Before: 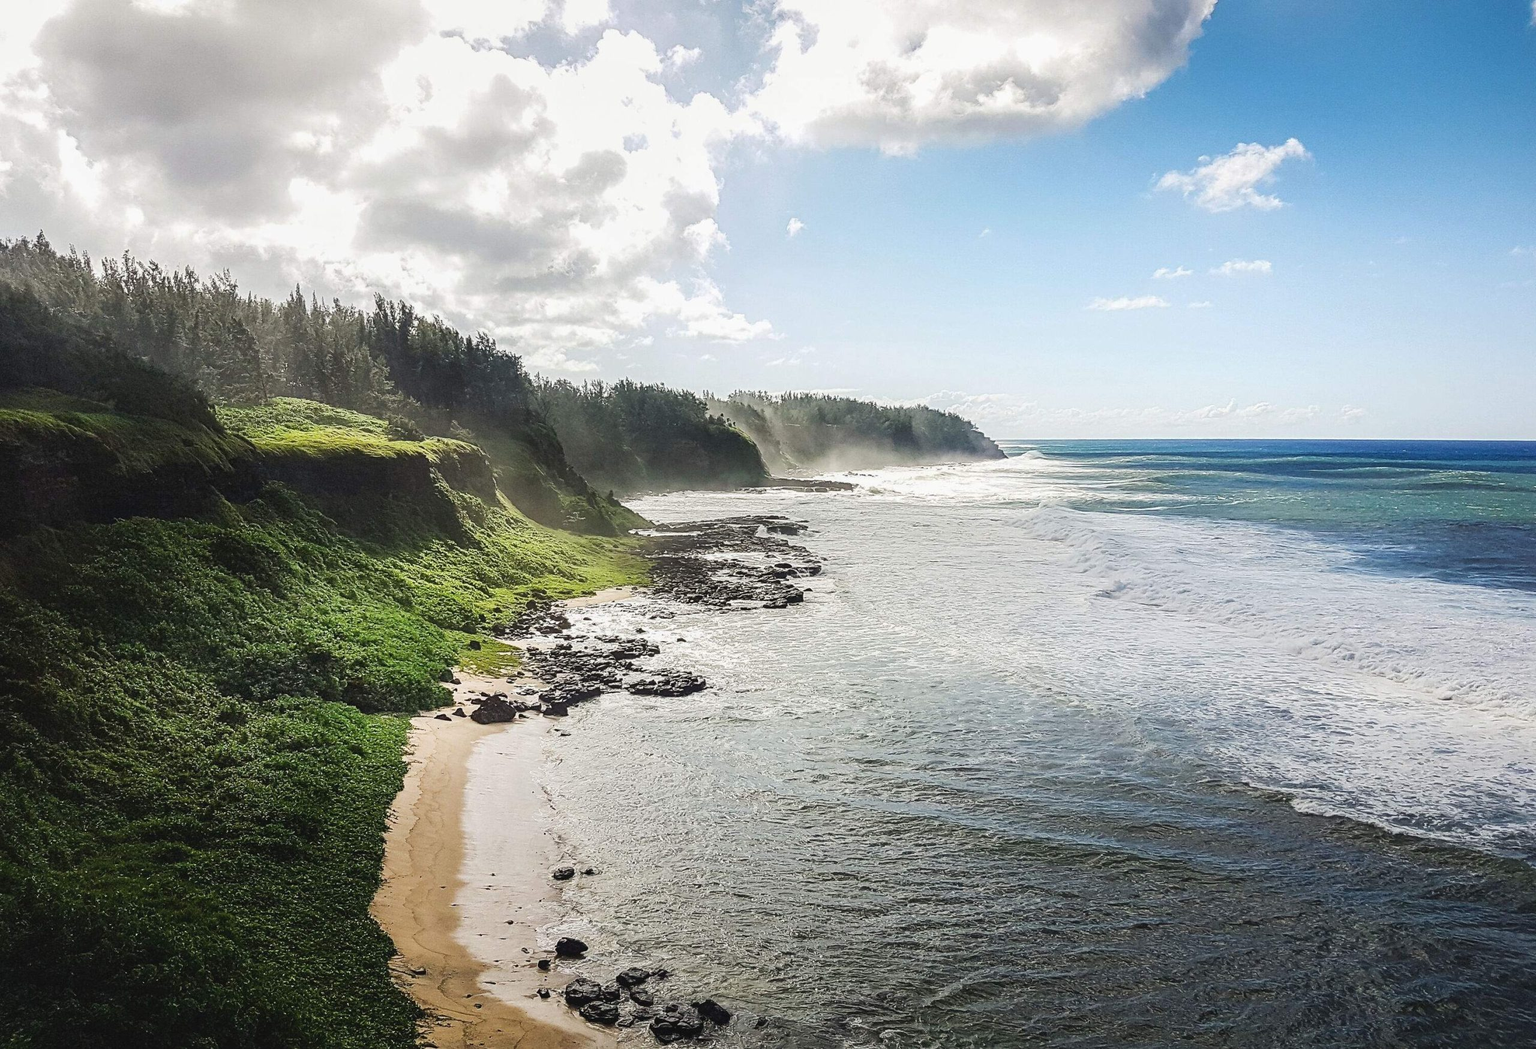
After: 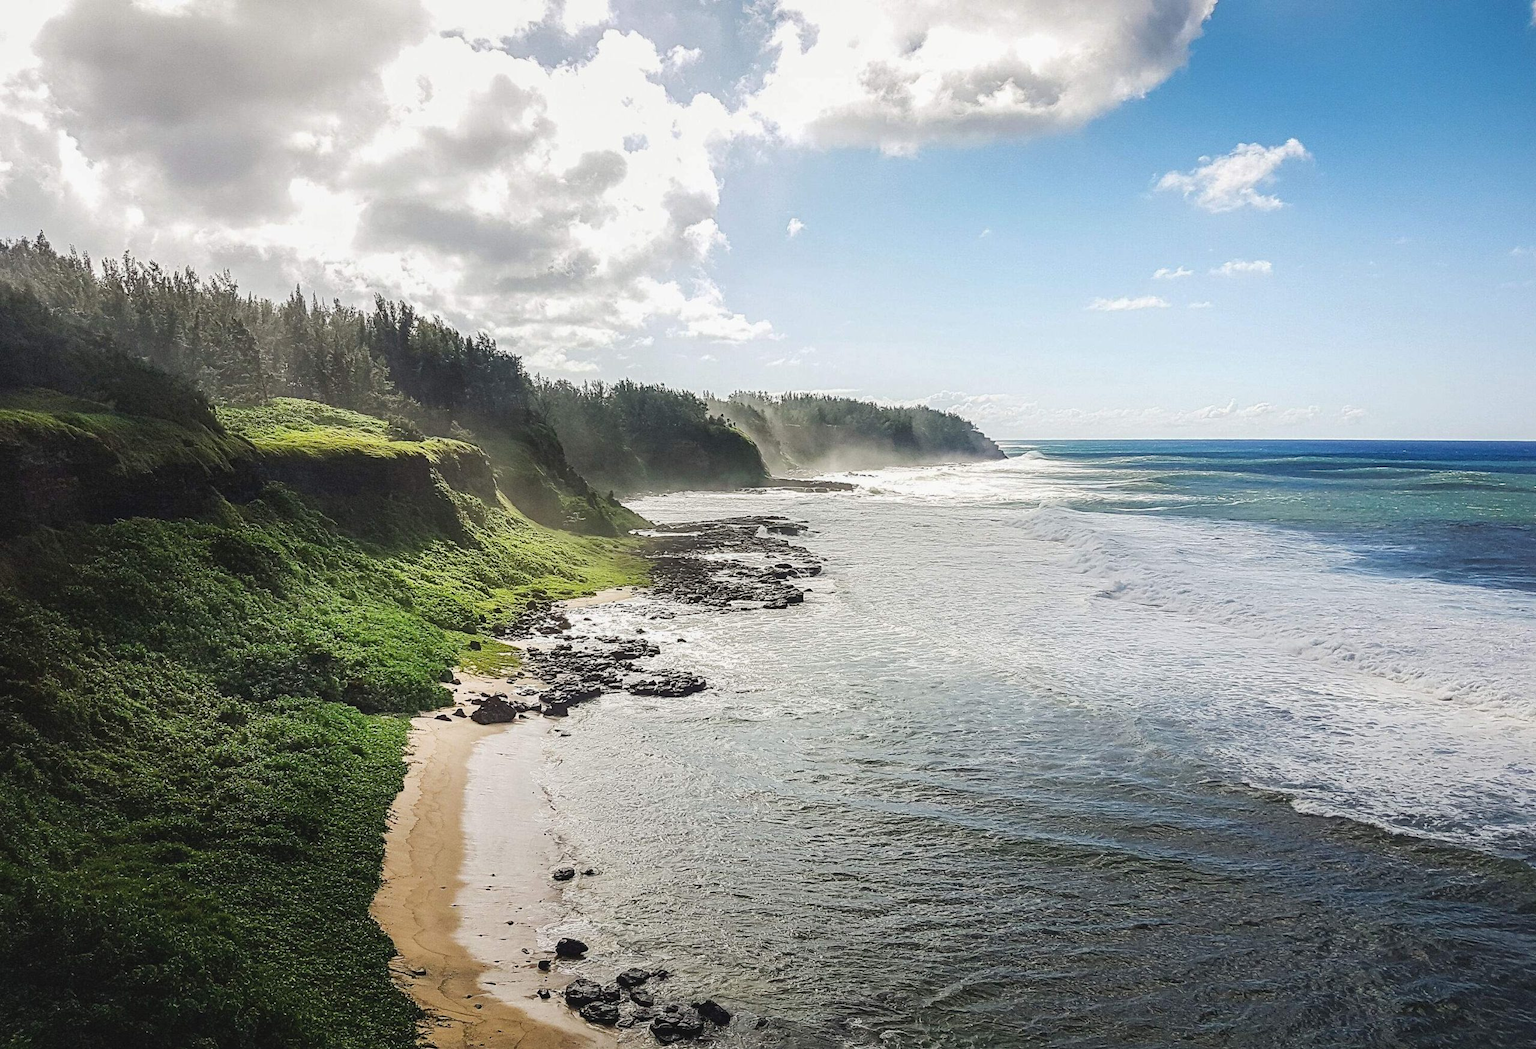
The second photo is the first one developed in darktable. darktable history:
shadows and highlights: shadows 25.53, highlights -25.67
